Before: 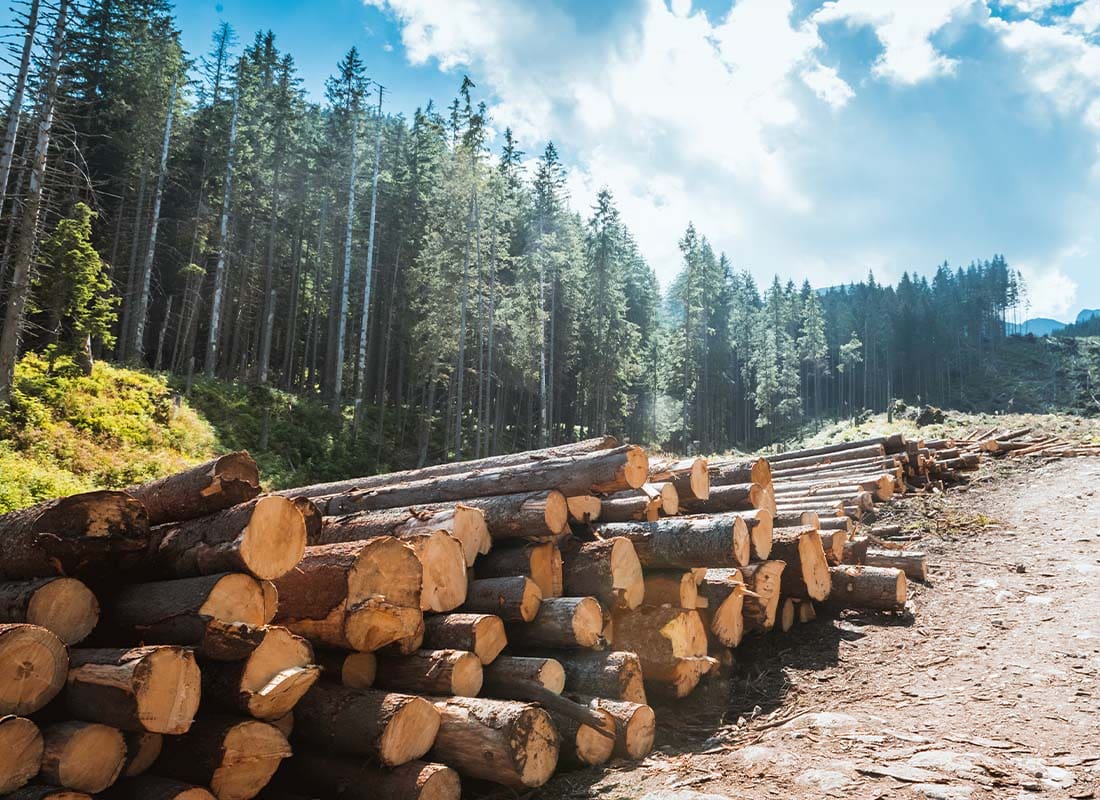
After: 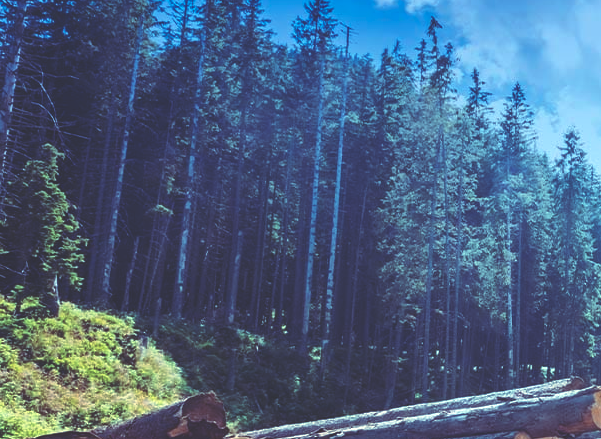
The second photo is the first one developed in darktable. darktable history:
graduated density: hue 238.83°, saturation 50%
levels: levels [0, 0.474, 0.947]
crop and rotate: left 3.047%, top 7.509%, right 42.236%, bottom 37.598%
rgb curve: curves: ch0 [(0, 0.186) (0.314, 0.284) (0.576, 0.466) (0.805, 0.691) (0.936, 0.886)]; ch1 [(0, 0.186) (0.314, 0.284) (0.581, 0.534) (0.771, 0.746) (0.936, 0.958)]; ch2 [(0, 0.216) (0.275, 0.39) (1, 1)], mode RGB, independent channels, compensate middle gray true, preserve colors none
